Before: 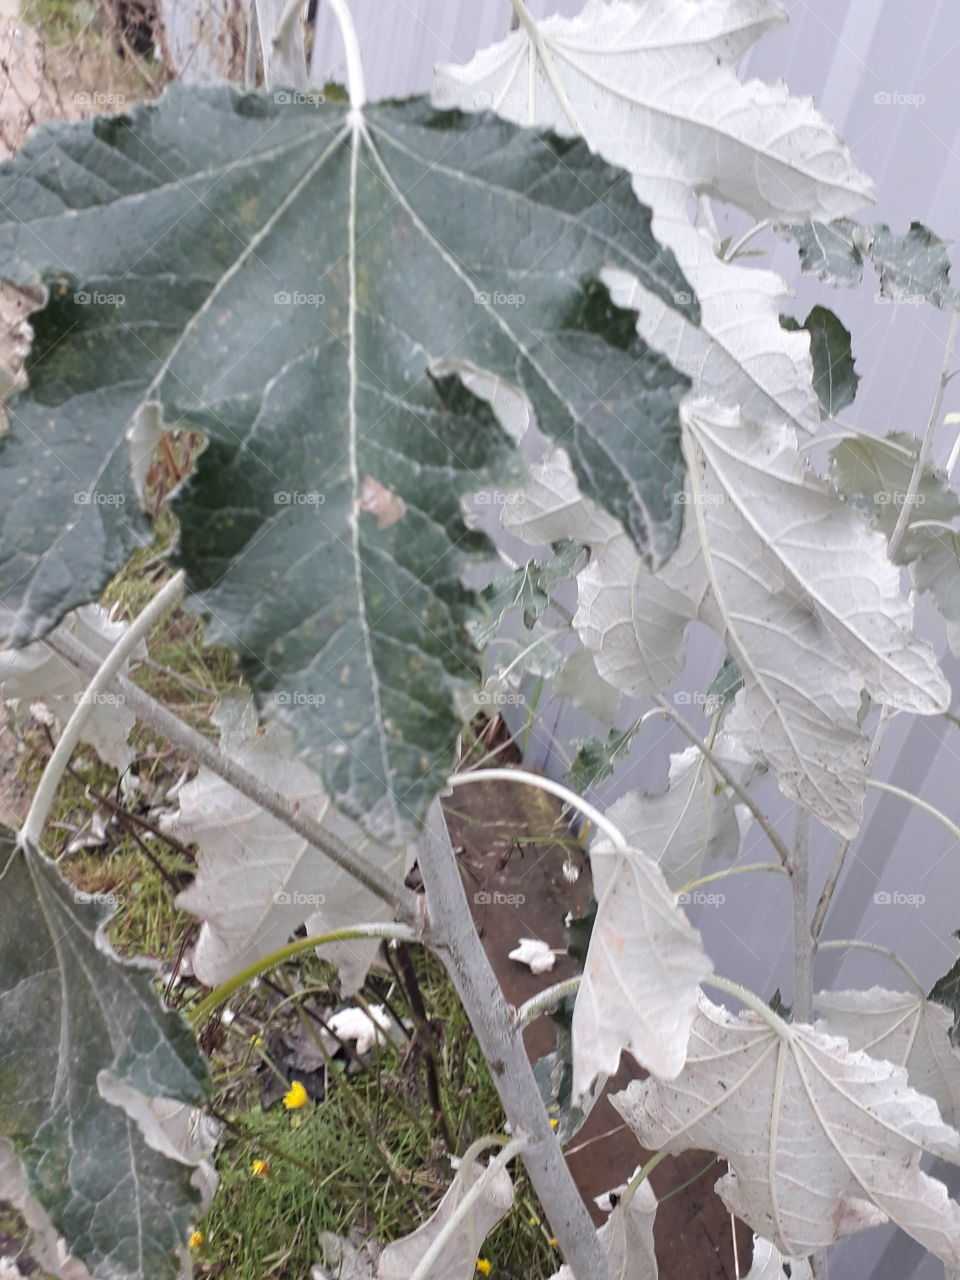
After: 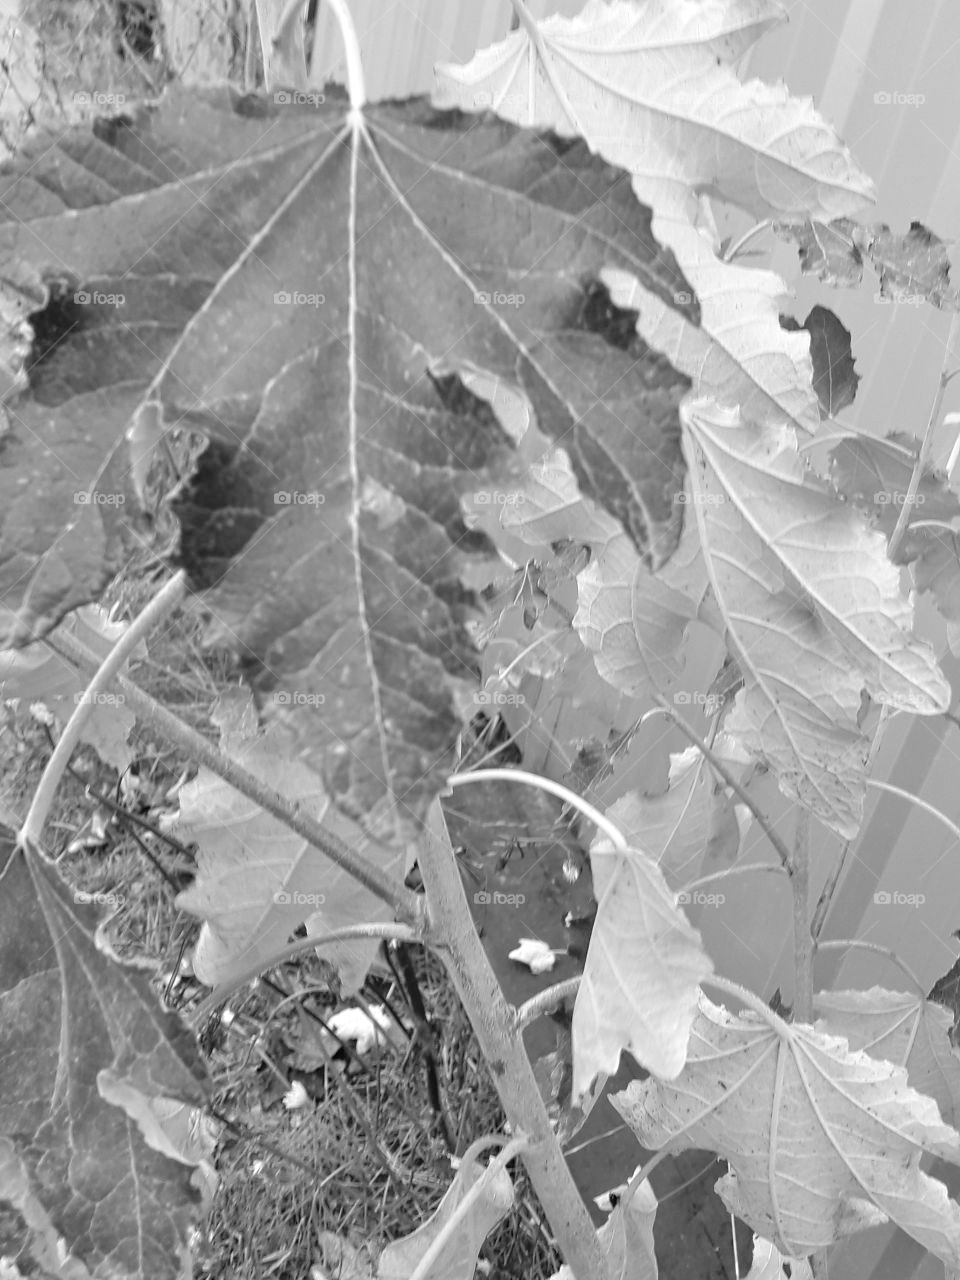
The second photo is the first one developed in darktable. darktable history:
monochrome: on, module defaults
tone equalizer: -8 EV 0.001 EV, -7 EV -0.004 EV, -6 EV 0.009 EV, -5 EV 0.032 EV, -4 EV 0.276 EV, -3 EV 0.644 EV, -2 EV 0.584 EV, -1 EV 0.187 EV, +0 EV 0.024 EV
